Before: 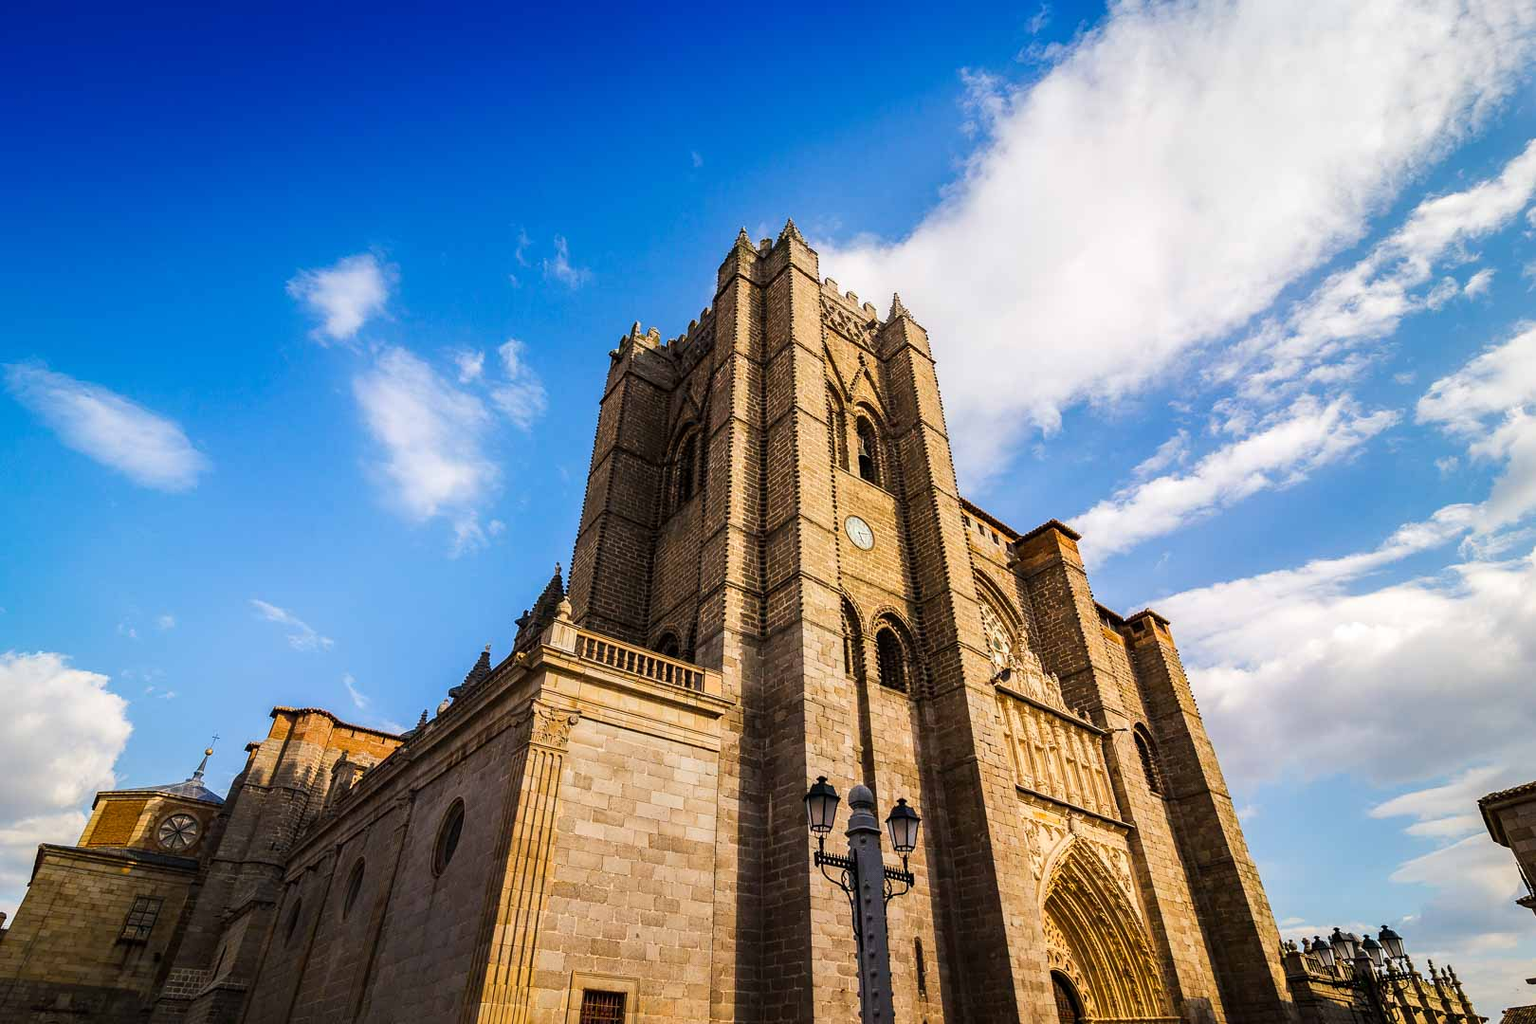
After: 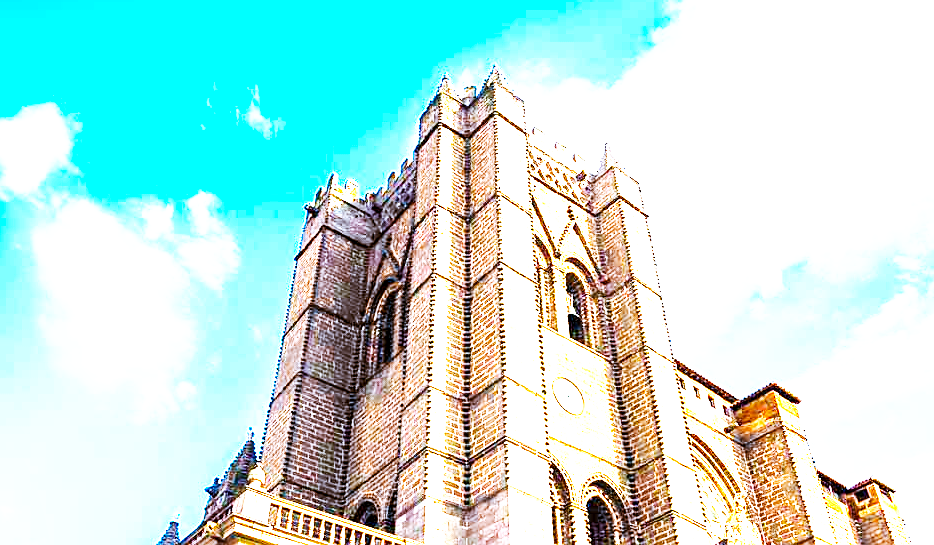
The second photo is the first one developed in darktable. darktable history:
crop: left 20.884%, top 15.38%, right 21.431%, bottom 34.068%
base curve: curves: ch0 [(0, 0) (0.007, 0.004) (0.027, 0.03) (0.046, 0.07) (0.207, 0.54) (0.442, 0.872) (0.673, 0.972) (1, 1)], preserve colors none
sharpen: amount 0.214
color balance rgb: highlights gain › luminance 14.798%, perceptual saturation grading › global saturation 19.31%, global vibrance 20%
local contrast: highlights 106%, shadows 99%, detail 119%, midtone range 0.2
exposure: exposure 2.057 EV, compensate highlight preservation false
color calibration: output R [1.063, -0.012, -0.003, 0], output G [0, 1.022, 0.021, 0], output B [-0.079, 0.047, 1, 0], illuminant as shot in camera, adaptation linear Bradford (ICC v4), x 0.404, y 0.403, temperature 3525.08 K
